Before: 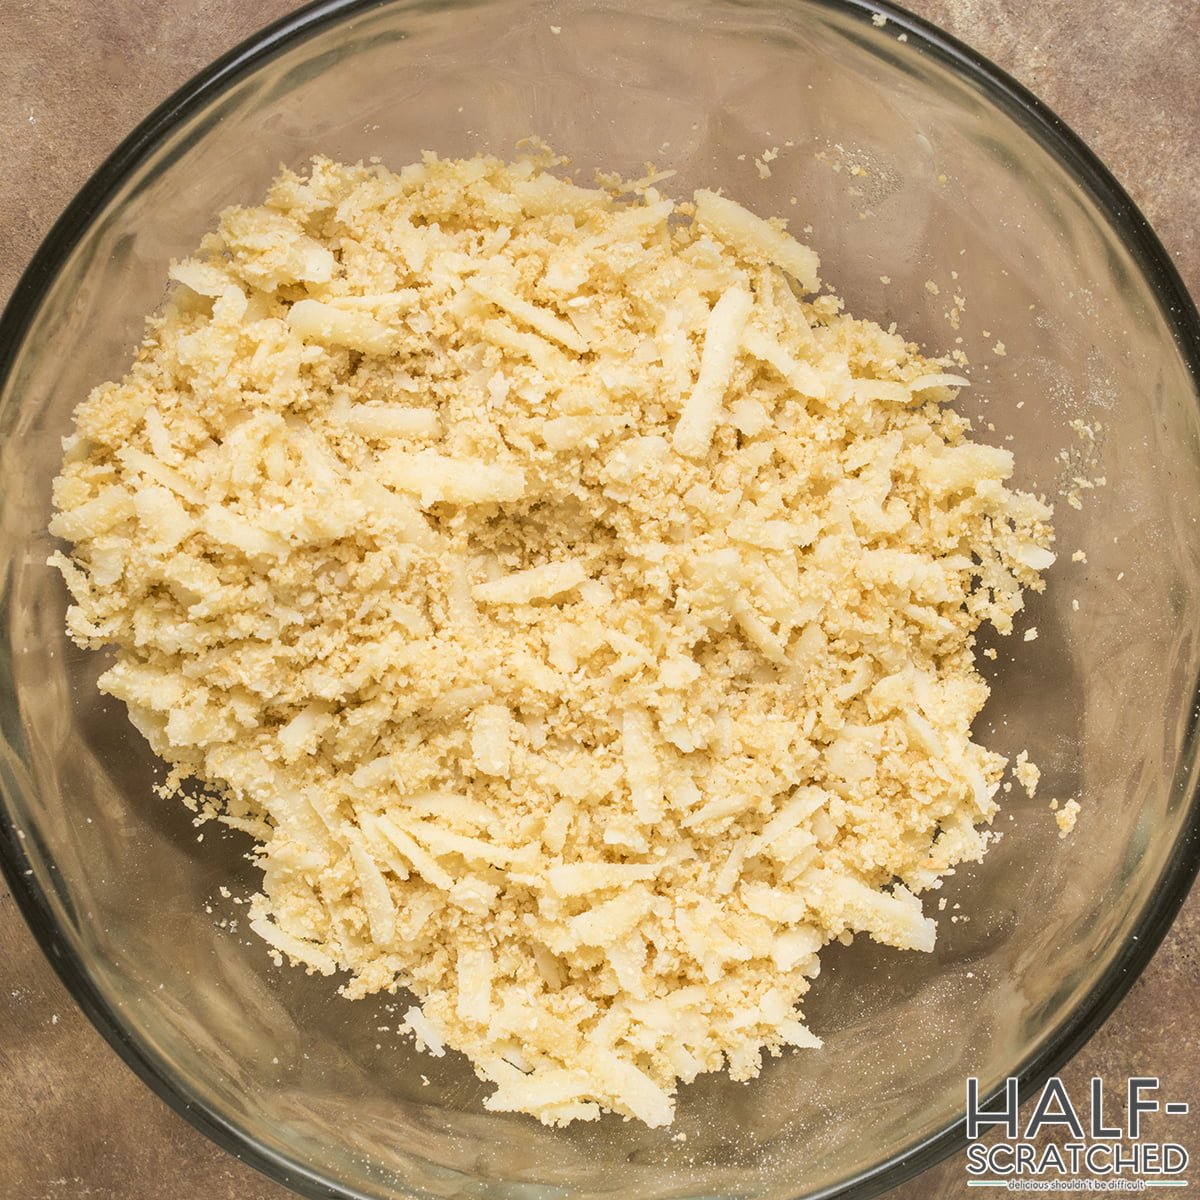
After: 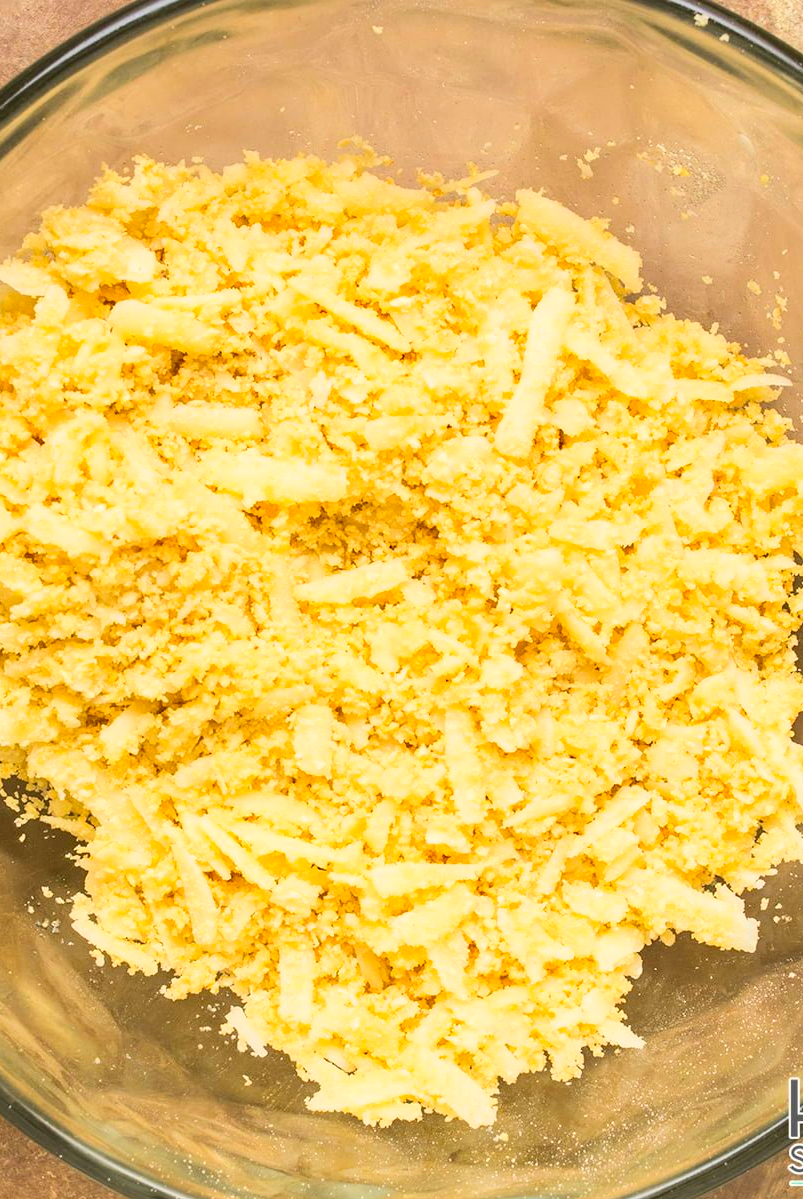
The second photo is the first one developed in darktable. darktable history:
contrast brightness saturation: contrast 0.203, brightness 0.192, saturation 0.795
crop and rotate: left 14.851%, right 18.225%
